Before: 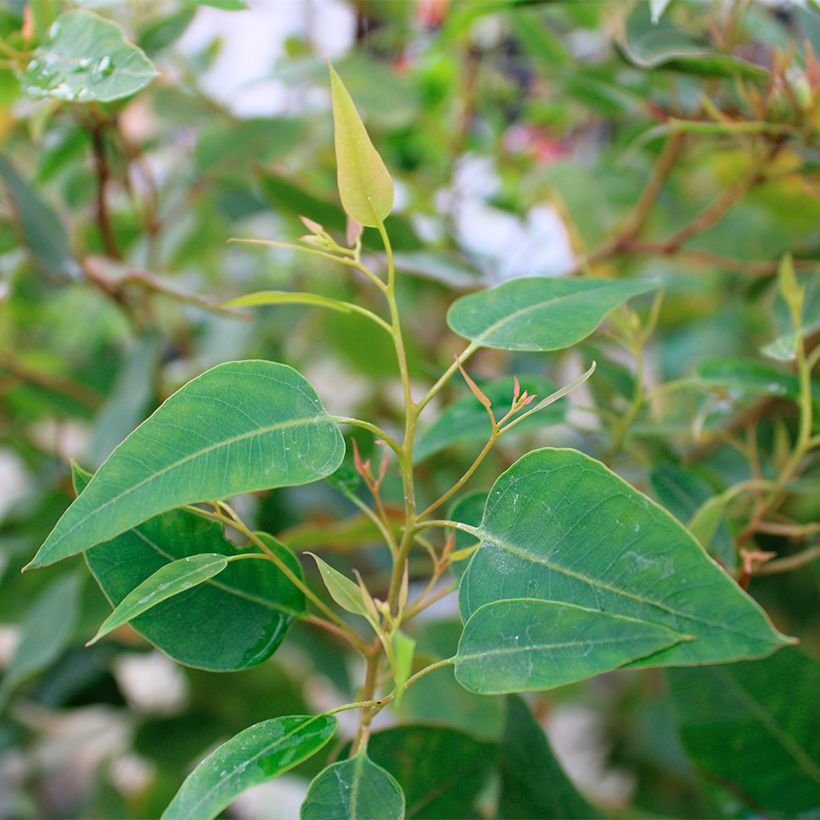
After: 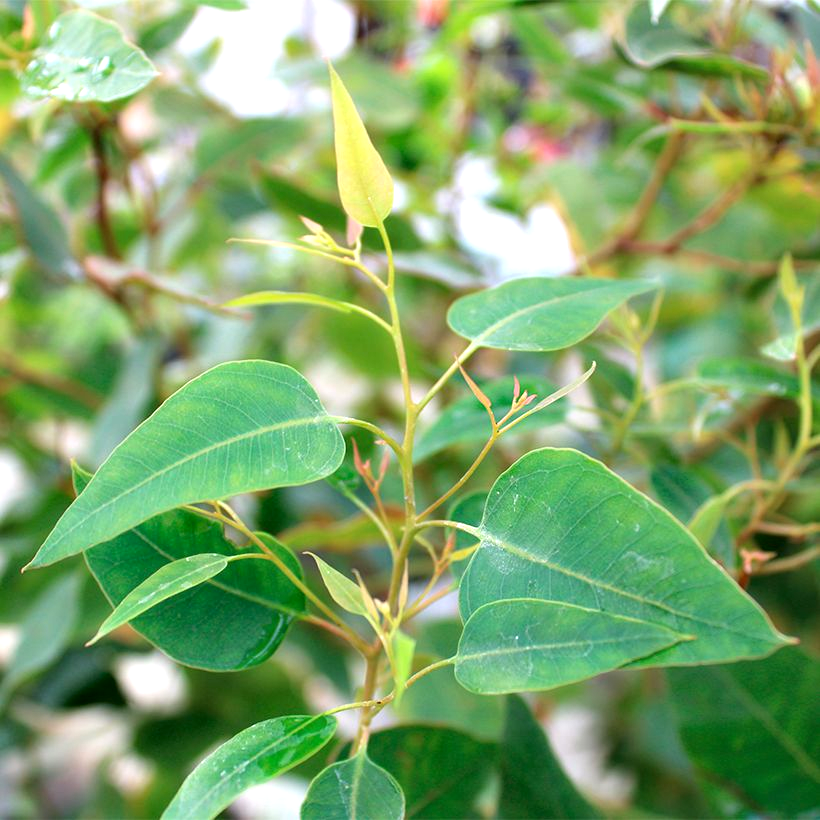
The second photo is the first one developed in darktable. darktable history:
contrast equalizer: octaves 7, y [[0.579, 0.58, 0.505, 0.5, 0.5, 0.5], [0.5 ×6], [0.5 ×6], [0 ×6], [0 ×6]]
exposure: exposure 0.6 EV, compensate highlight preservation false
